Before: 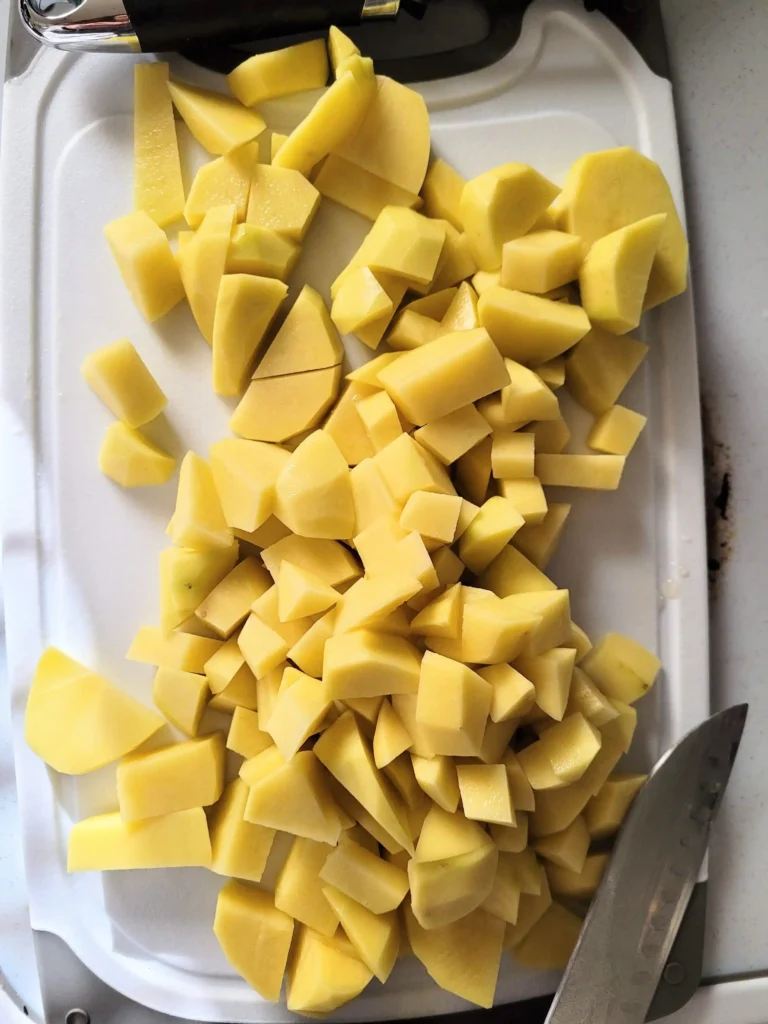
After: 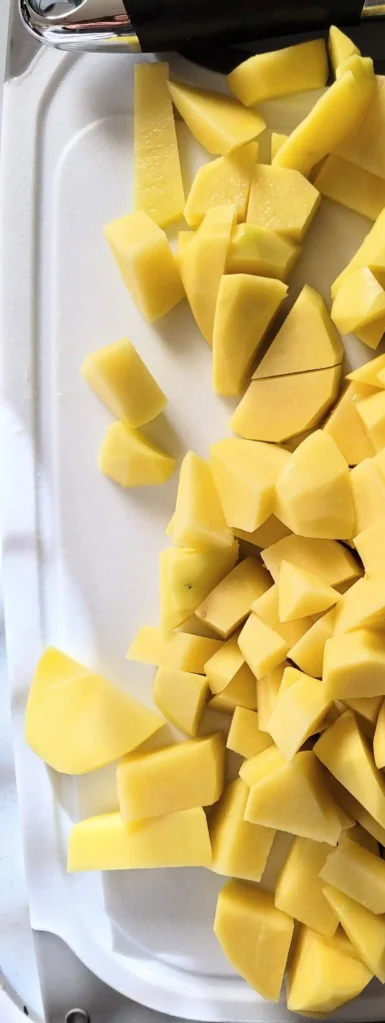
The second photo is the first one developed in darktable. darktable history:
crop and rotate: left 0.052%, top 0%, right 49.734%
